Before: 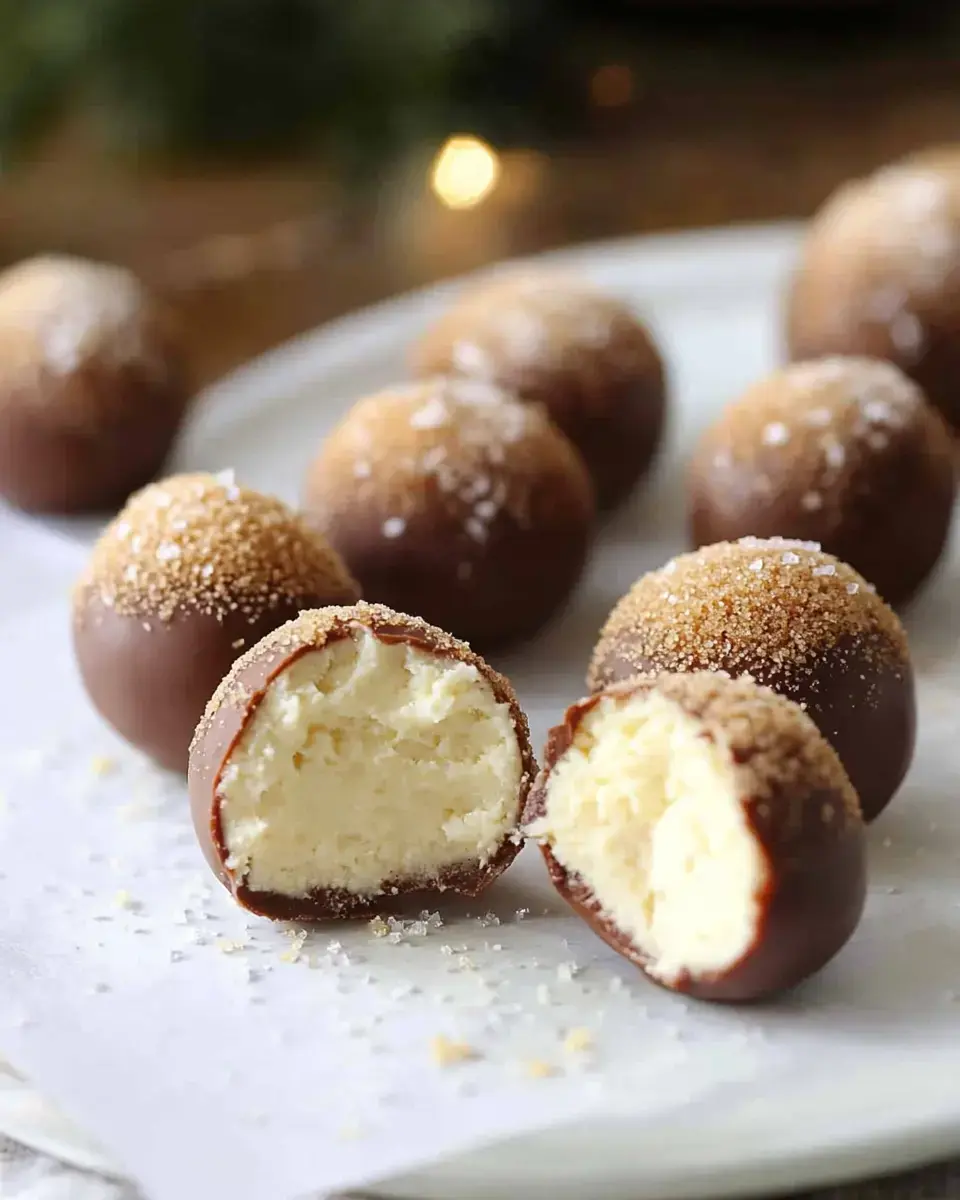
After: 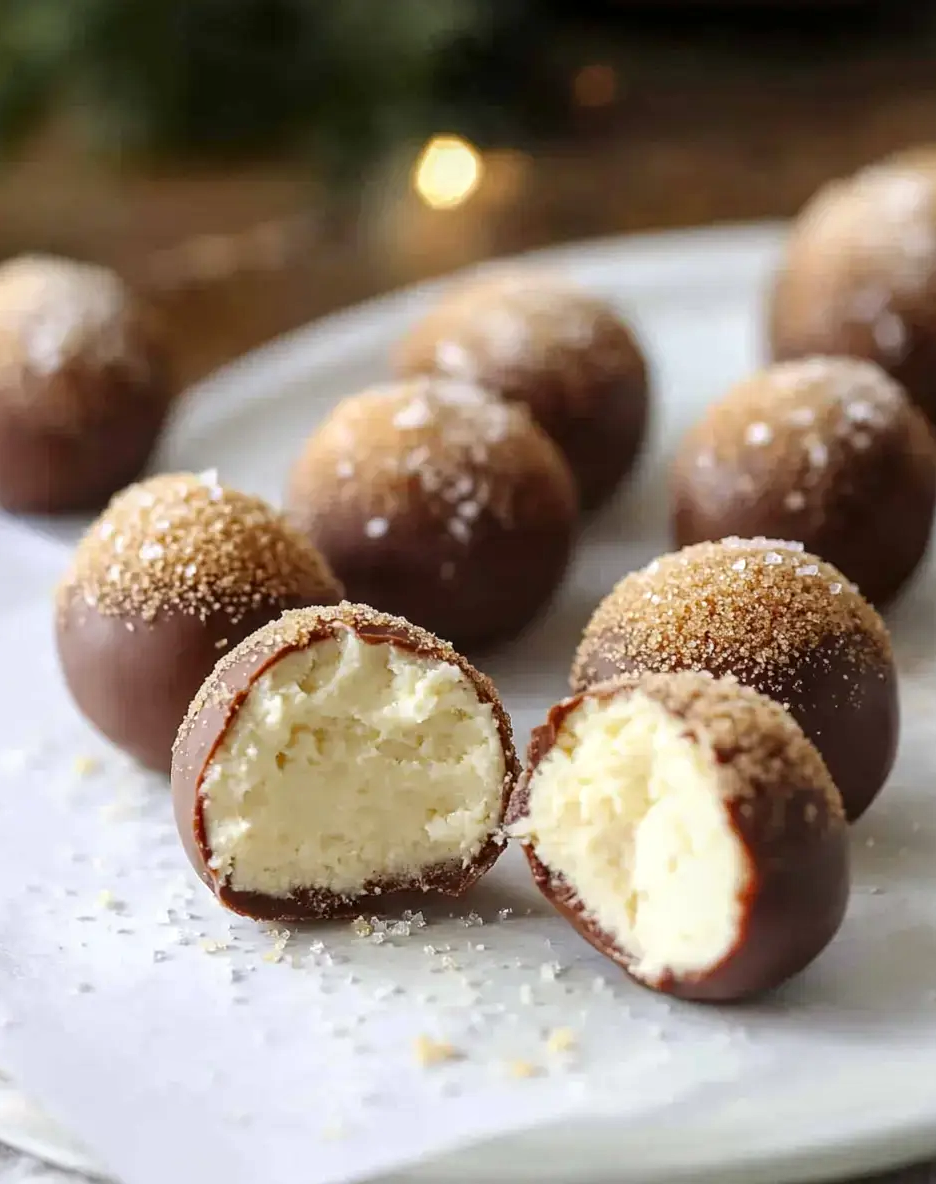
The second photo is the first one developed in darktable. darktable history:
local contrast: on, module defaults
crop and rotate: left 1.774%, right 0.633%, bottom 1.28%
